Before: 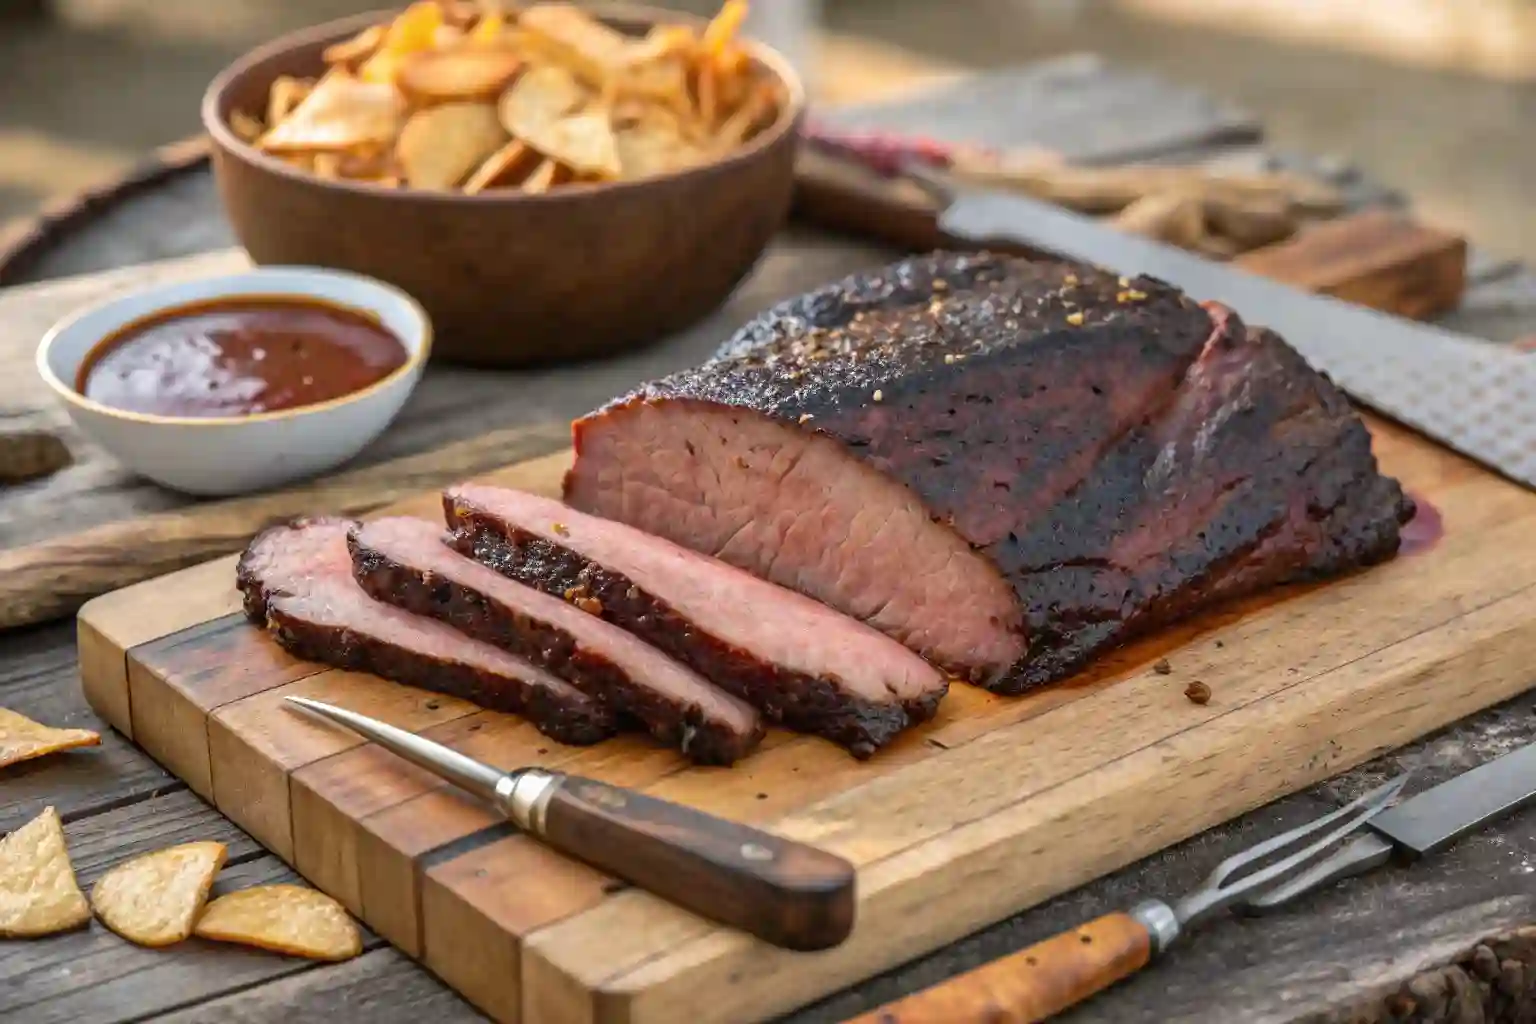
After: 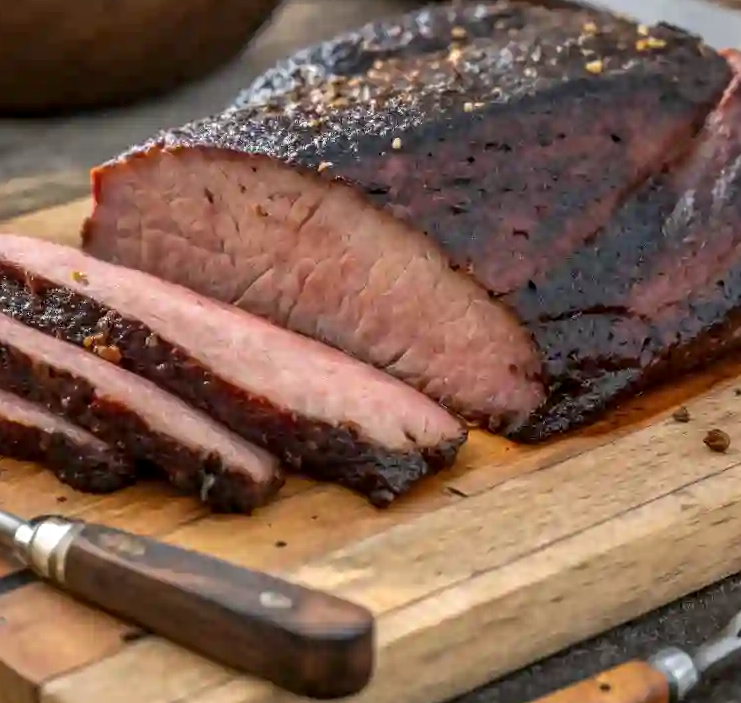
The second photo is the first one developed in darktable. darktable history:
crop: left 31.379%, top 24.658%, right 20.326%, bottom 6.628%
local contrast: on, module defaults
